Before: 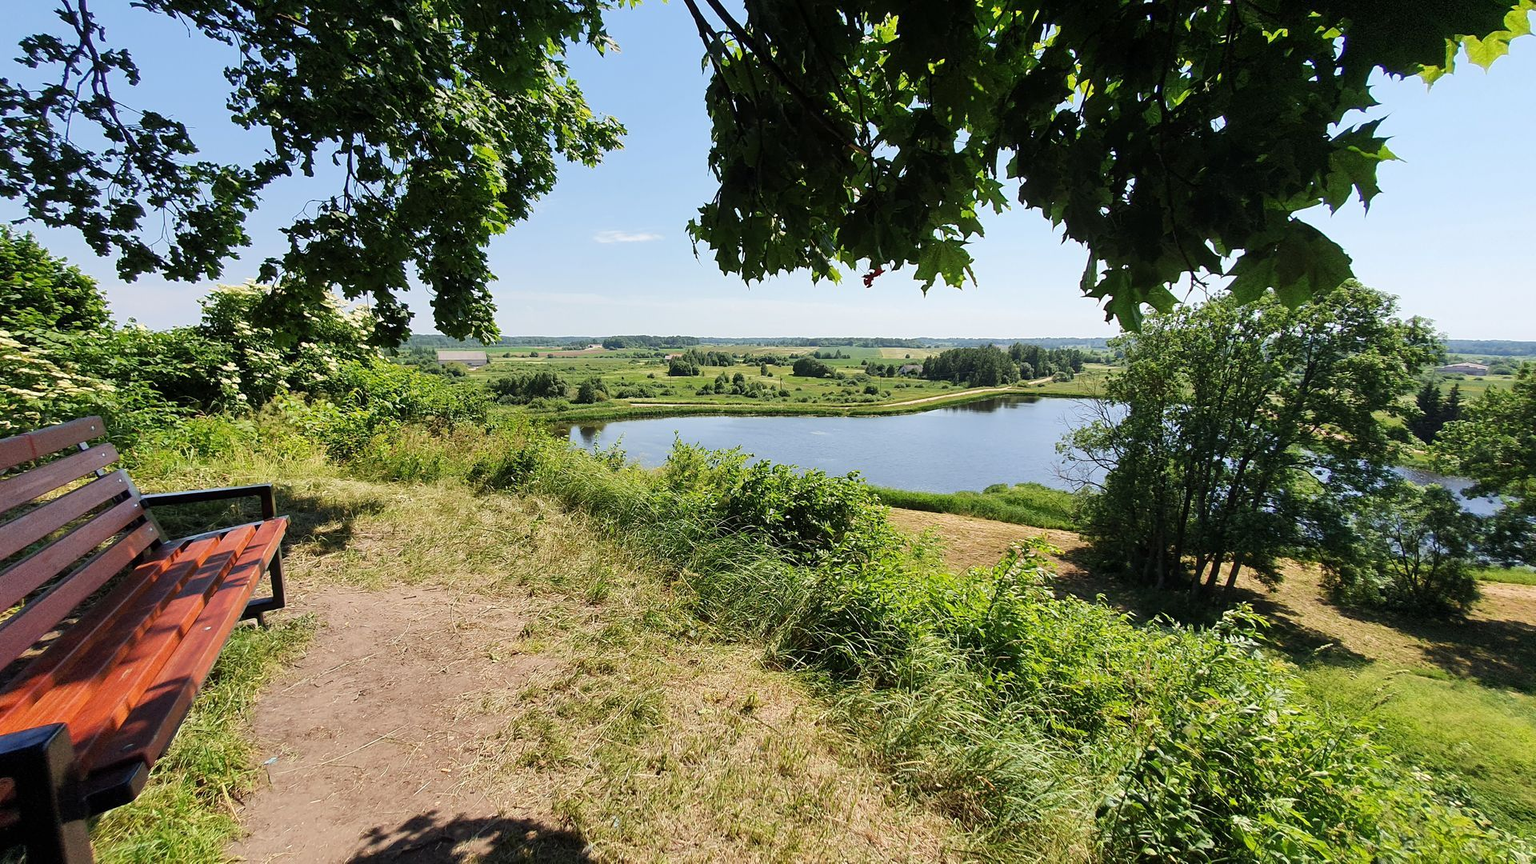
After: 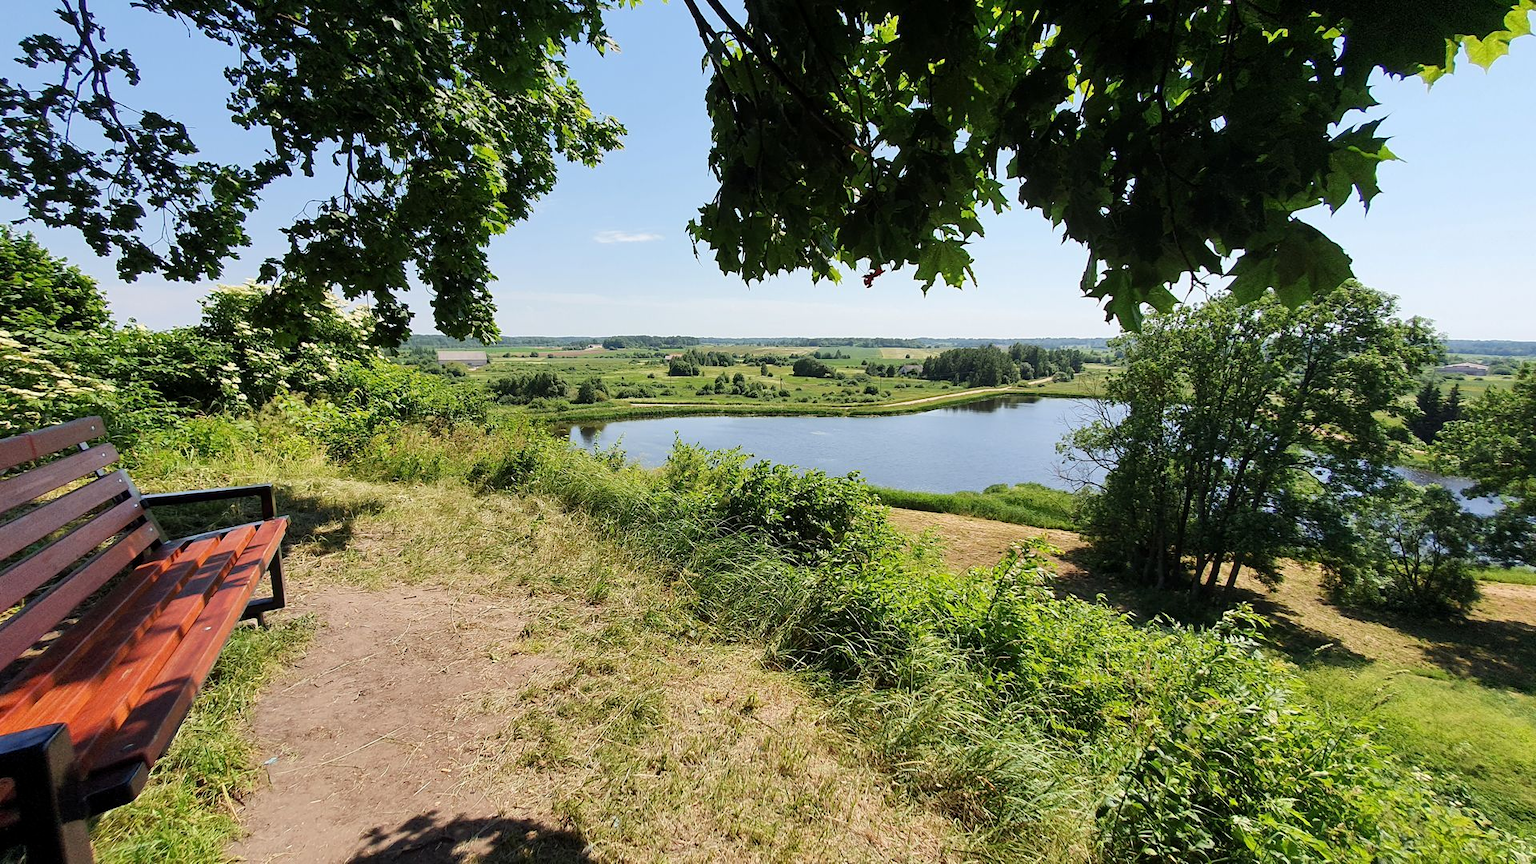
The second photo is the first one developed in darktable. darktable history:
levels: mode automatic, levels [0, 0.474, 0.947]
exposure: black level correction 0.001, compensate exposure bias true, compensate highlight preservation false
